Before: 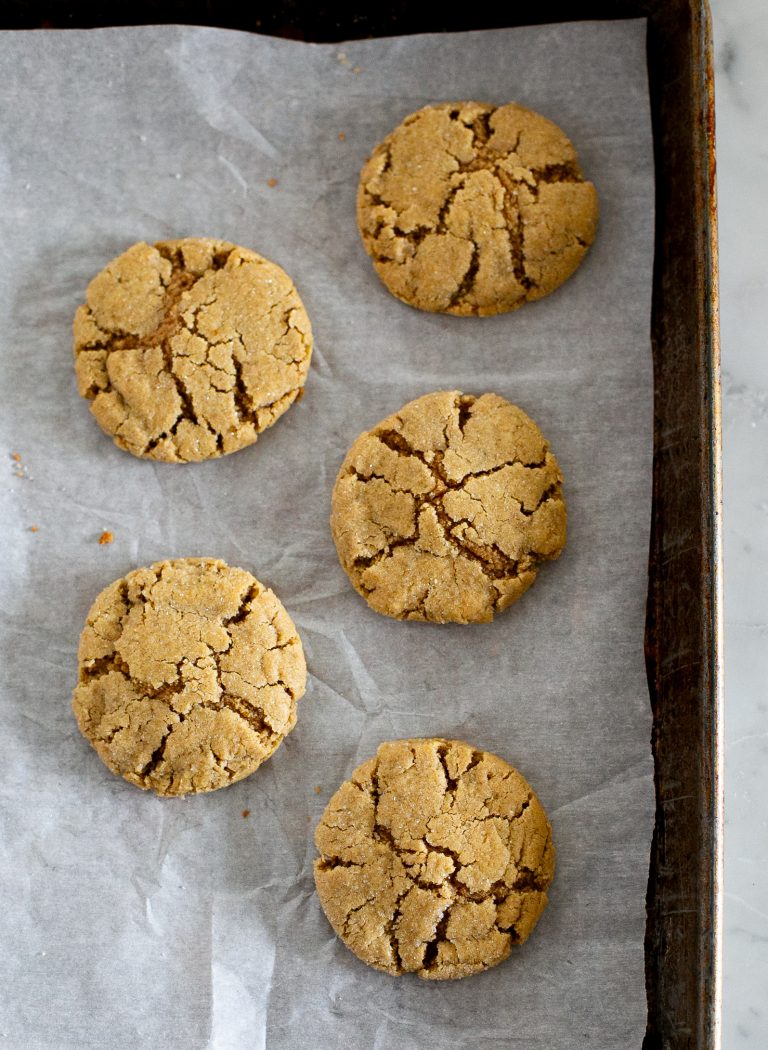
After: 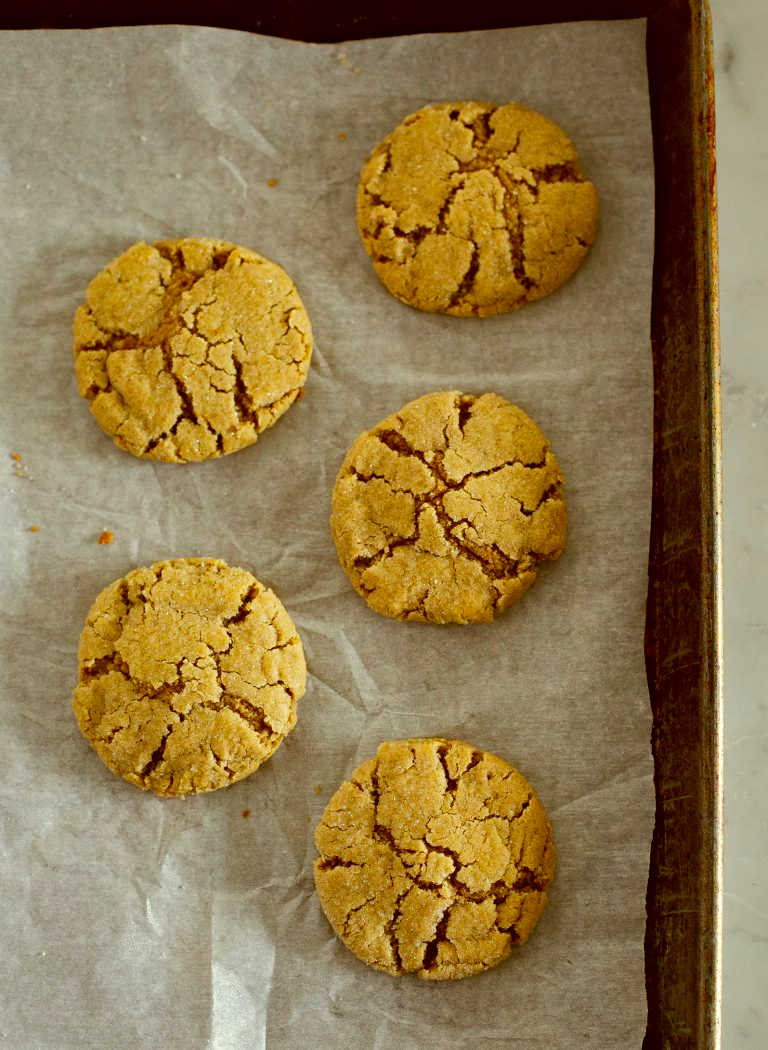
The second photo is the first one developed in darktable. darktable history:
shadows and highlights: shadows 39.88, highlights -59.98
color correction: highlights a* -5.48, highlights b* 9.79, shadows a* 9.45, shadows b* 24.68
haze removal: adaptive false
